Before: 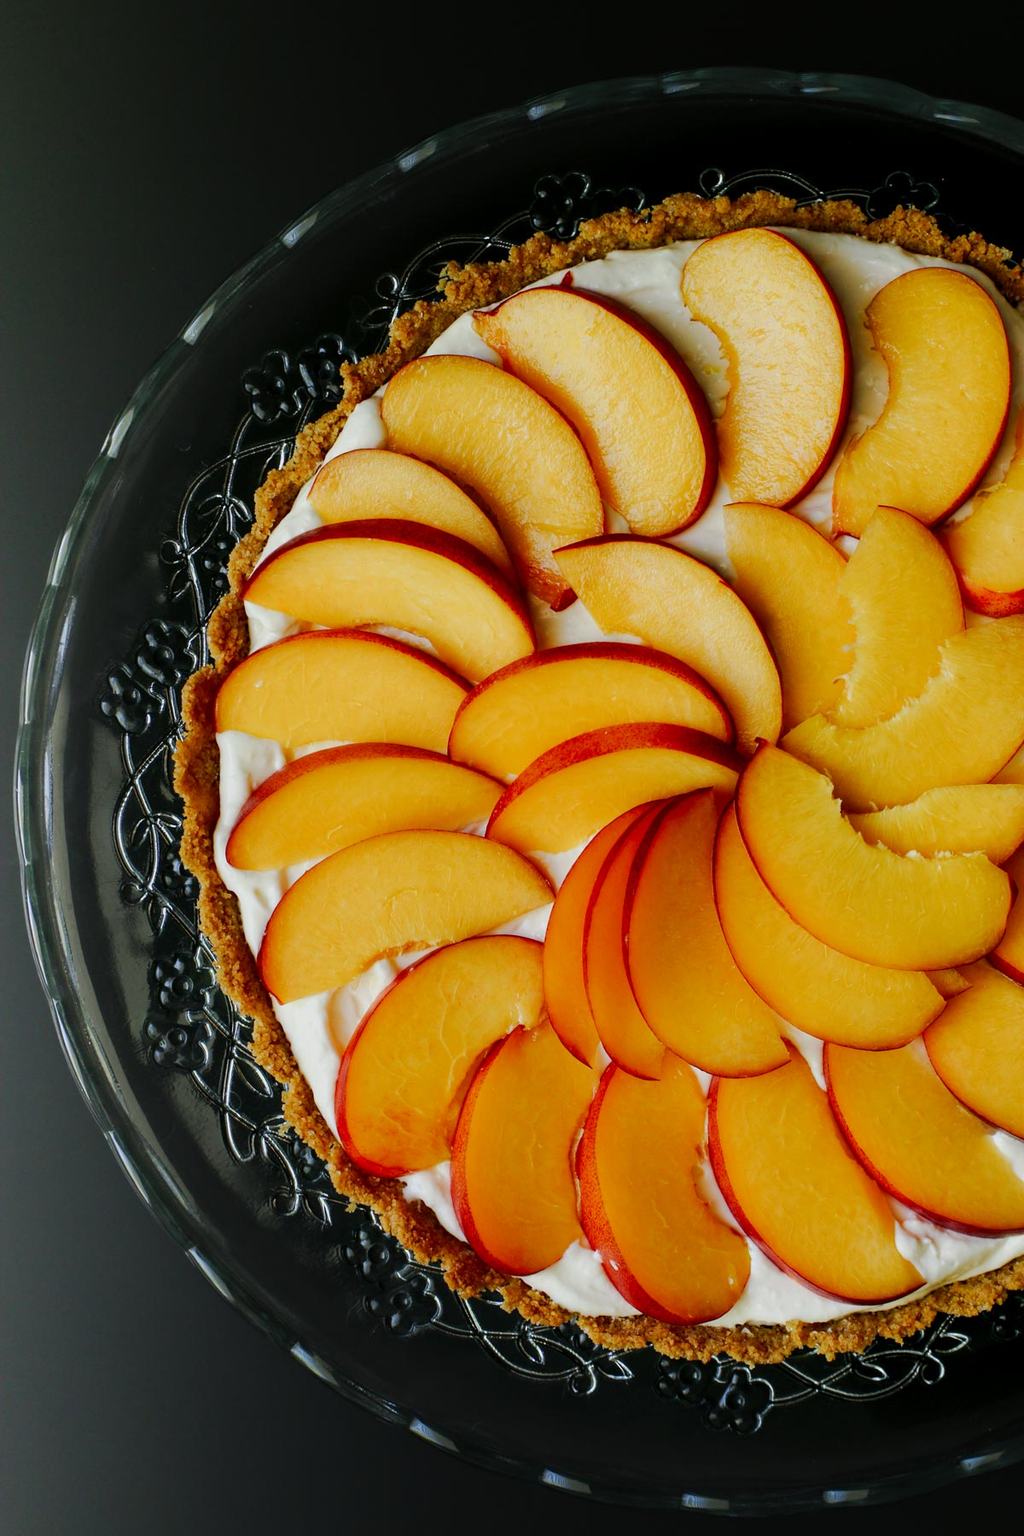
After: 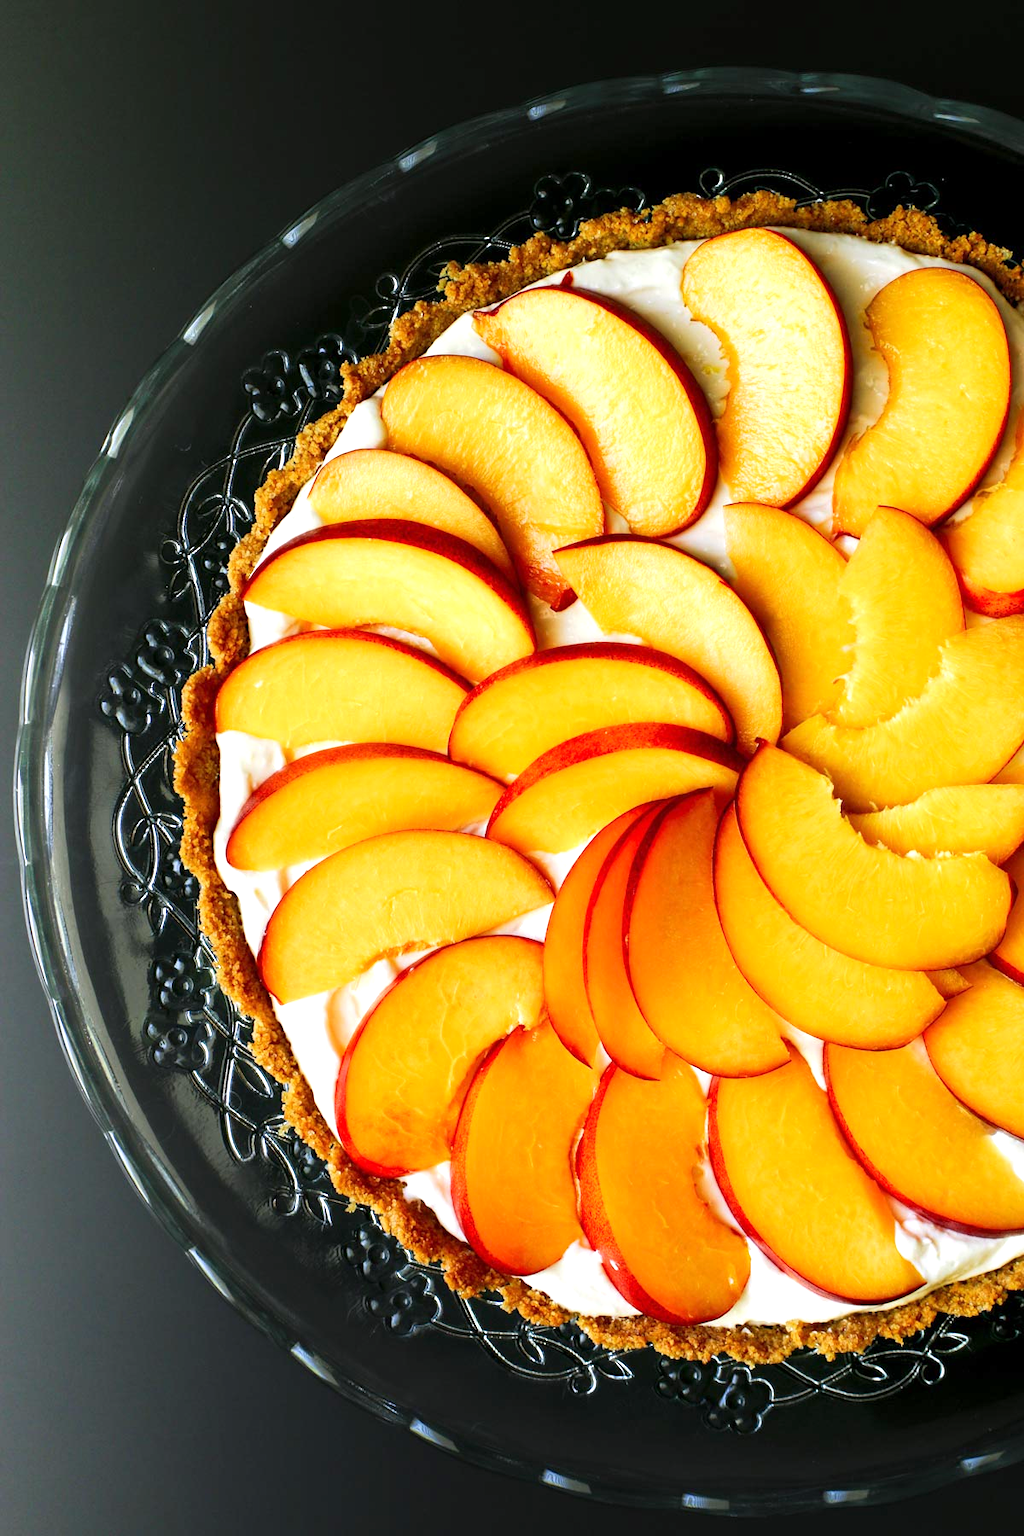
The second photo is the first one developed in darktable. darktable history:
white balance: red 1.004, blue 1.024
exposure: exposure 0.921 EV, compensate highlight preservation false
